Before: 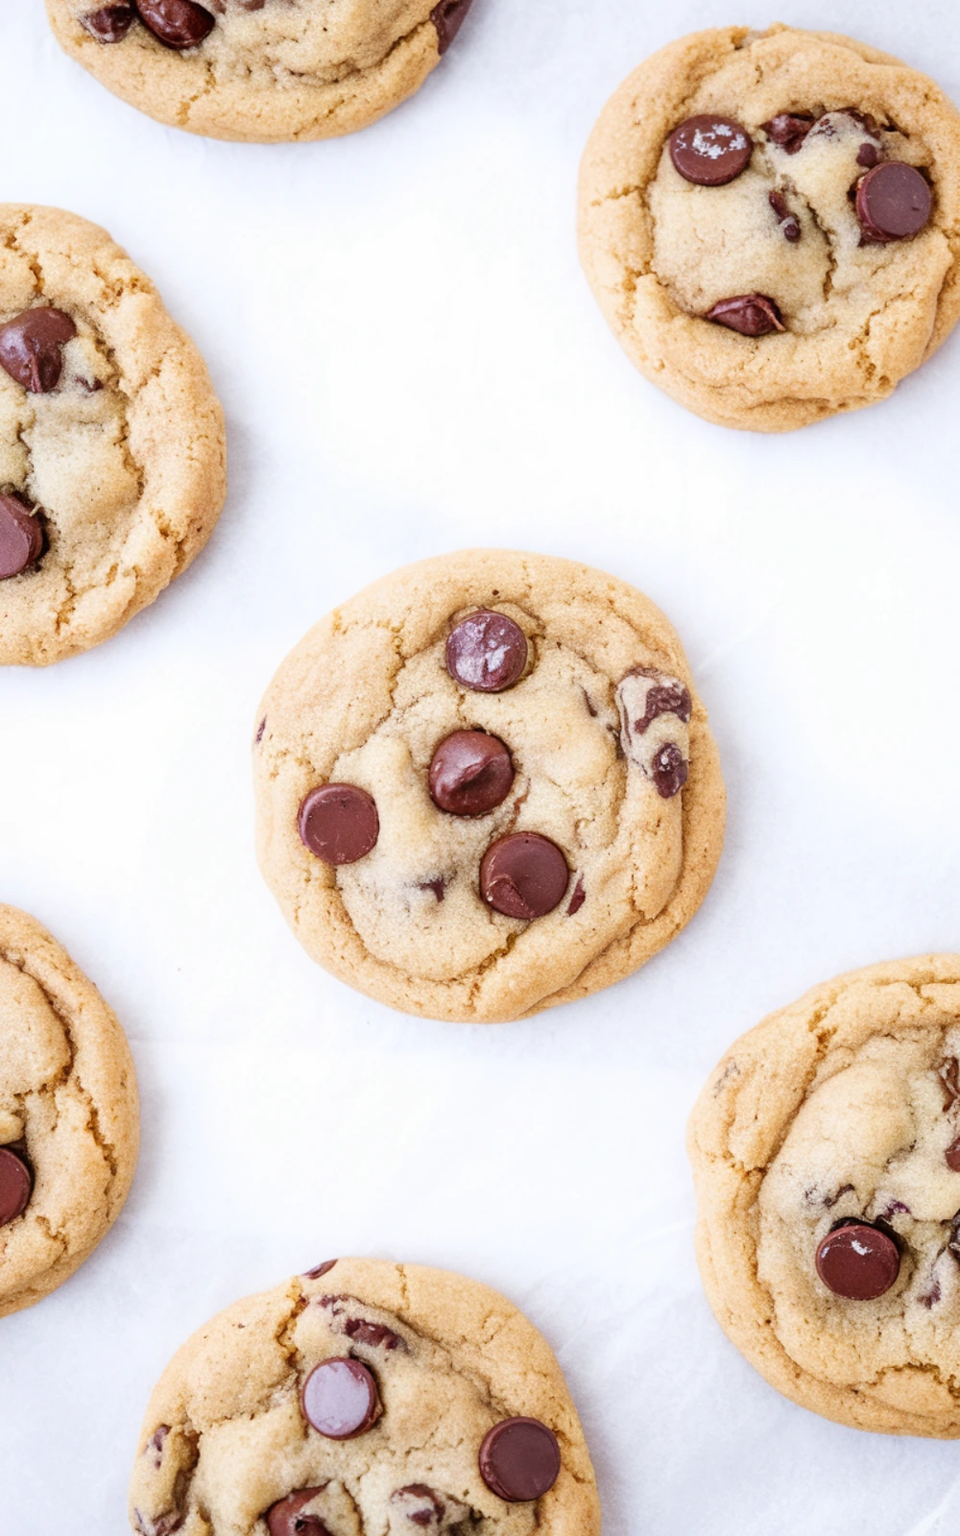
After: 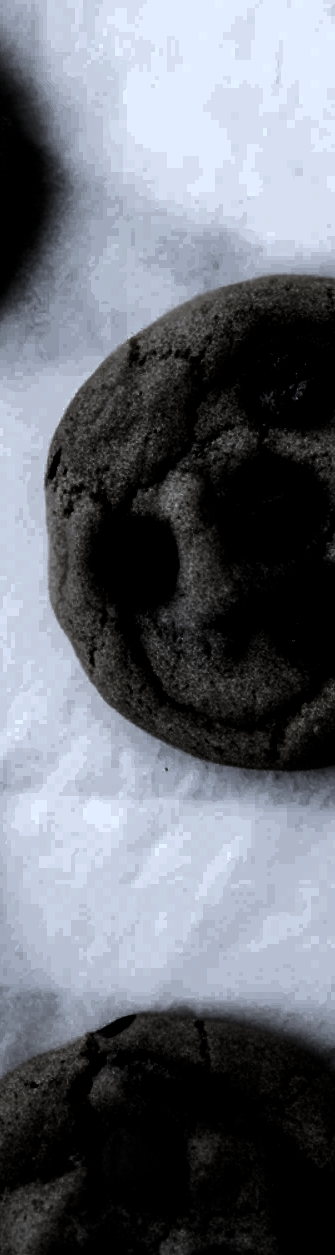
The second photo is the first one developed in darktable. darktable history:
crop and rotate: left 21.77%, top 18.528%, right 44.676%, bottom 2.997%
white balance: red 0.954, blue 1.079
exposure: compensate highlight preservation false
tone equalizer: on, module defaults
levels: levels [0.721, 0.937, 0.997]
